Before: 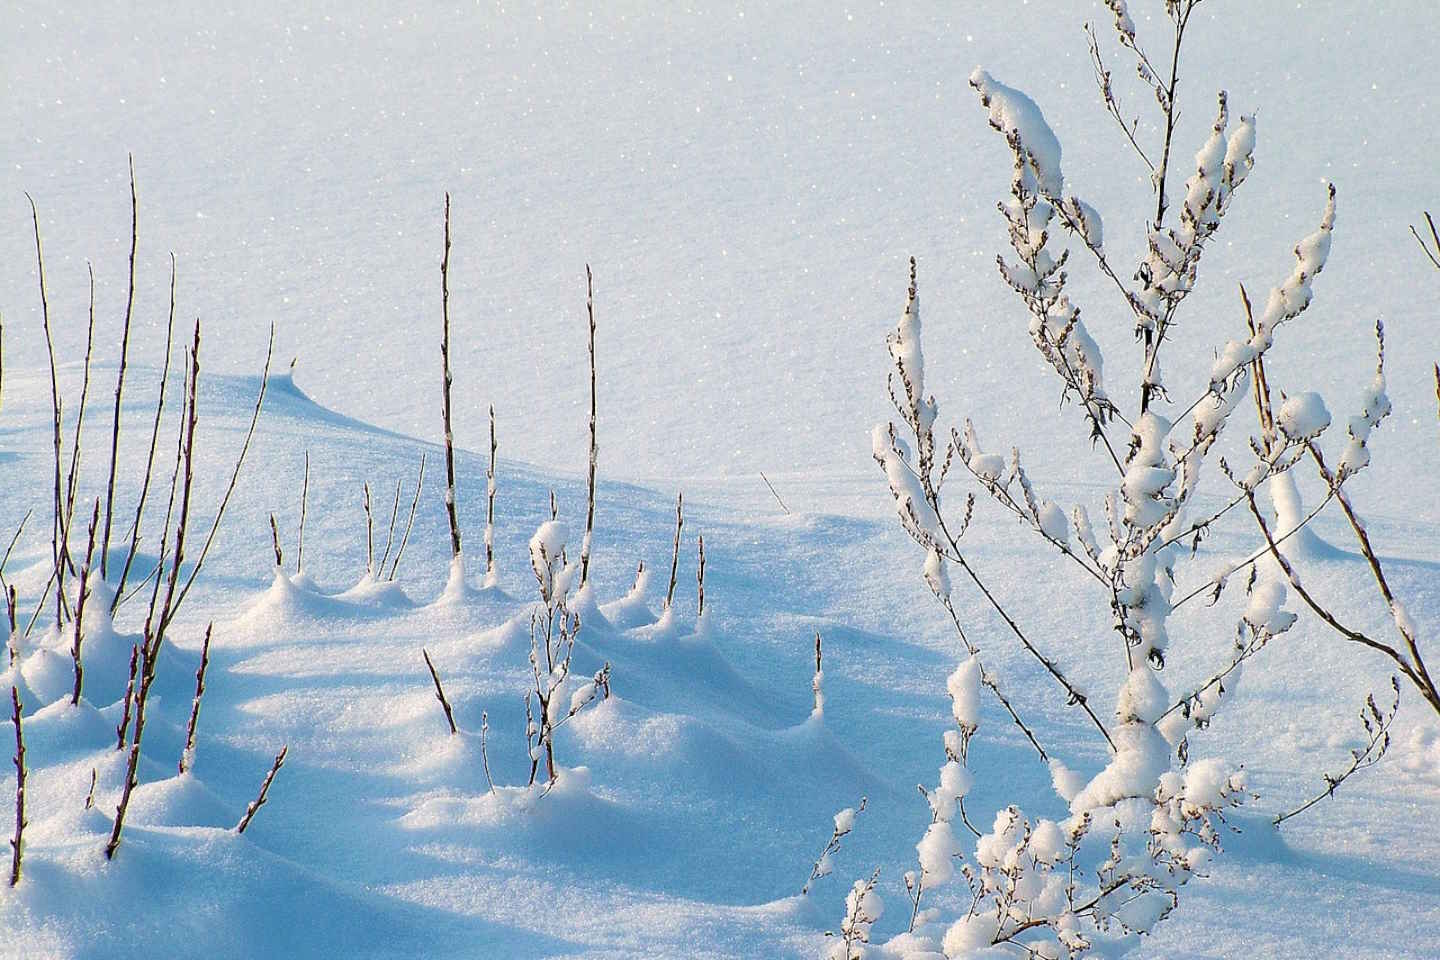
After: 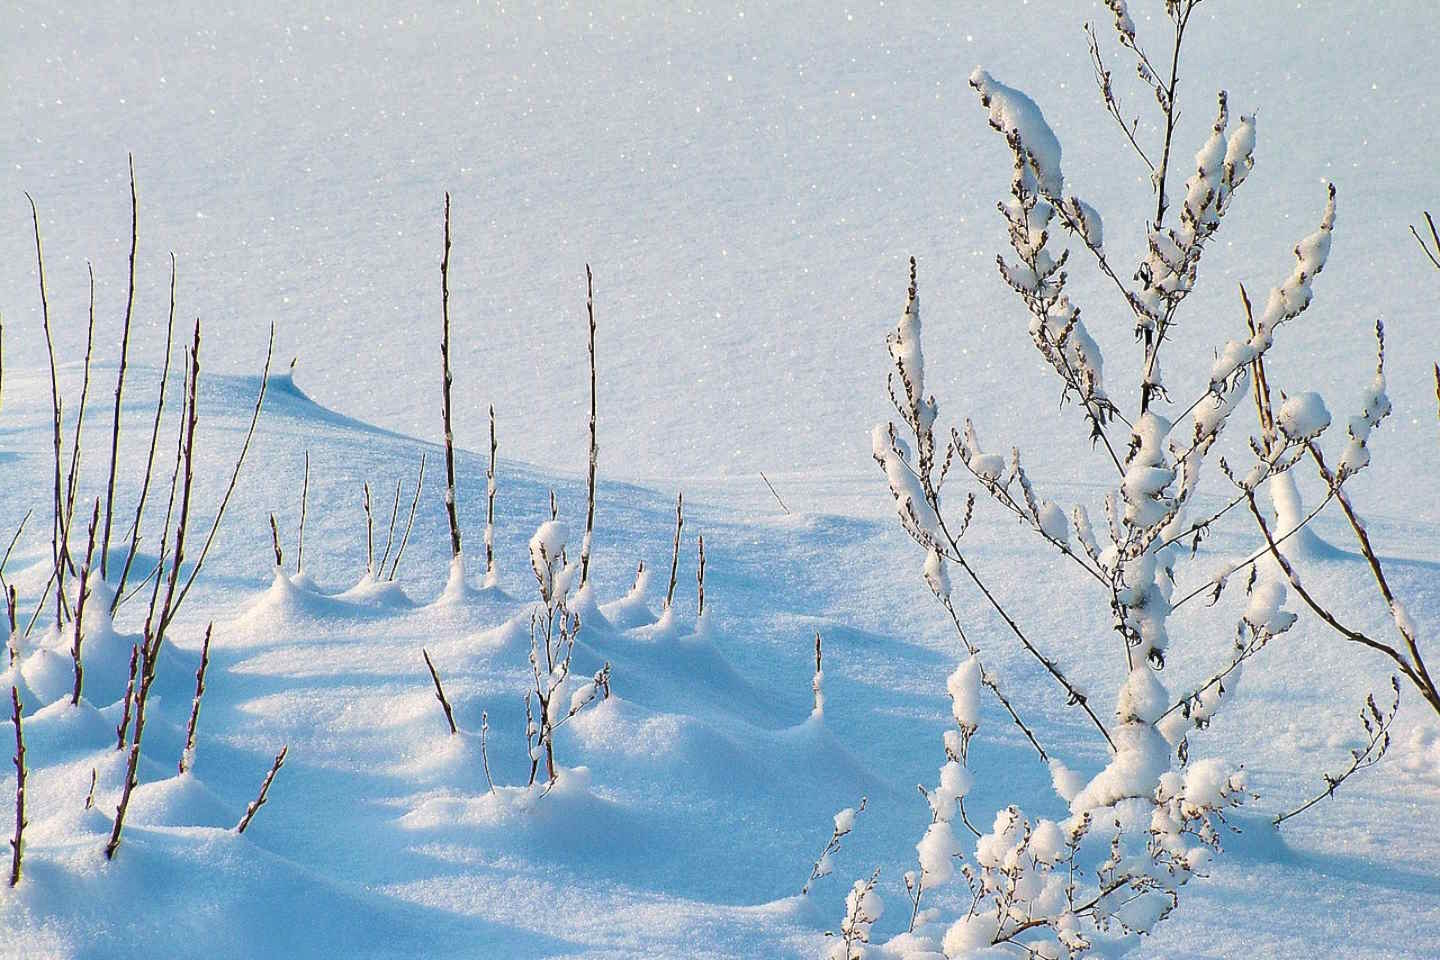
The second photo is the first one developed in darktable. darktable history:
contrast brightness saturation: brightness 0.276
shadows and highlights: shadows 40.14, highlights -55.14, low approximation 0.01, soften with gaussian
